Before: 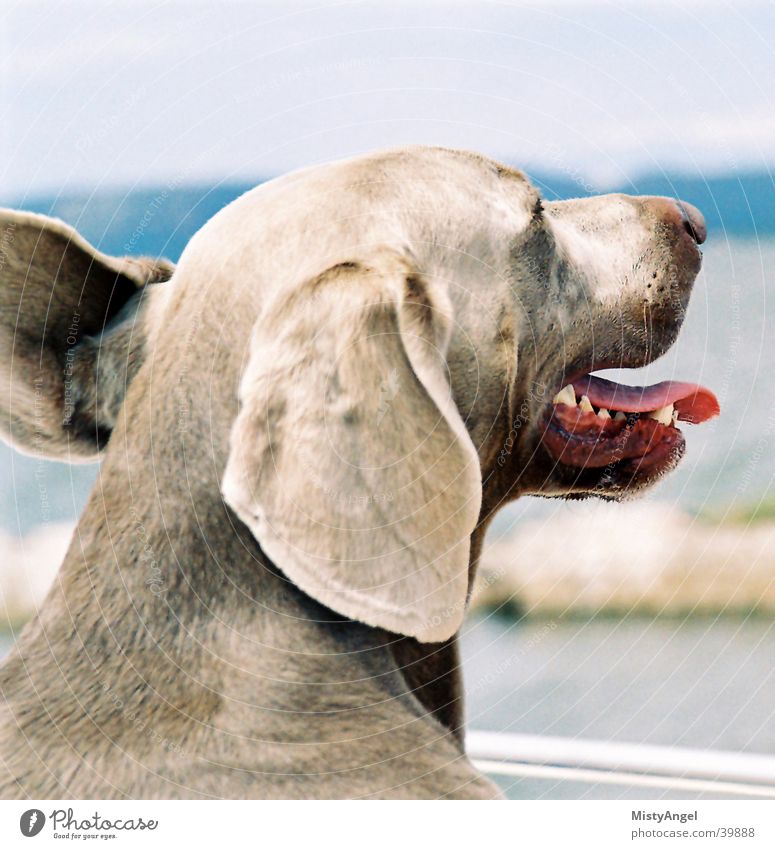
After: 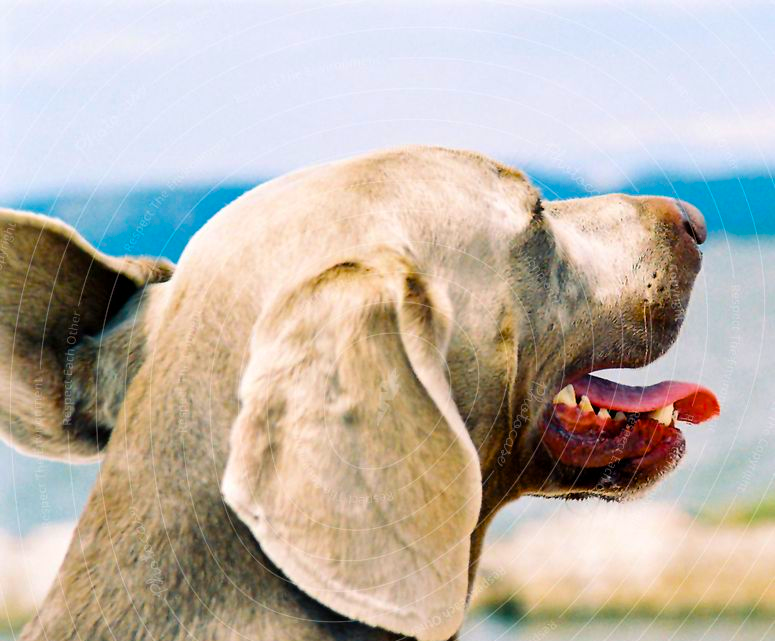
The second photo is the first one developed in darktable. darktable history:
crop: bottom 24.475%
color balance rgb: linear chroma grading › global chroma 15.557%, perceptual saturation grading › global saturation 30.577%, global vibrance 20%
